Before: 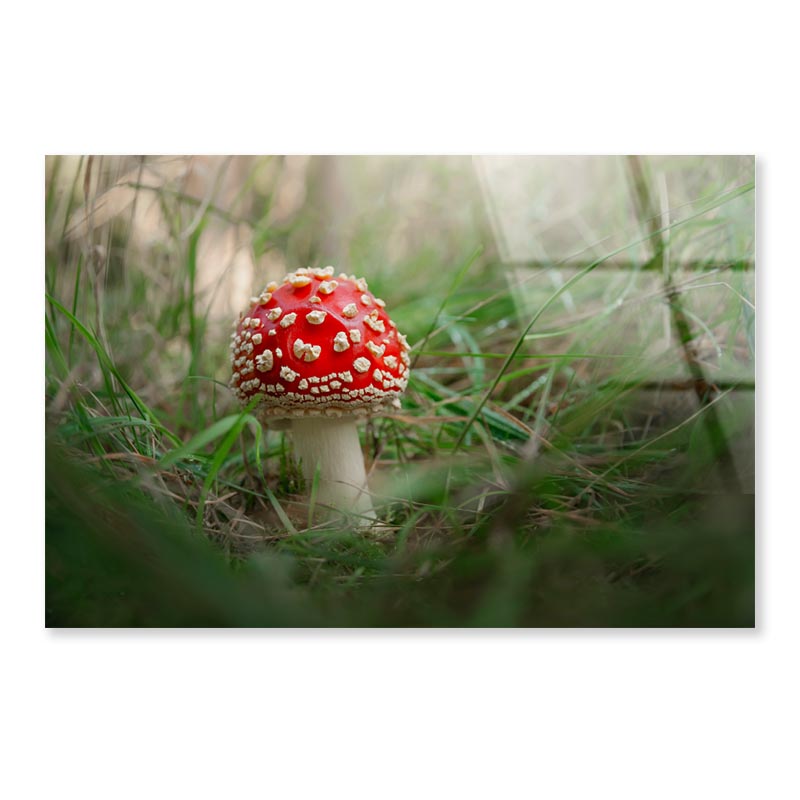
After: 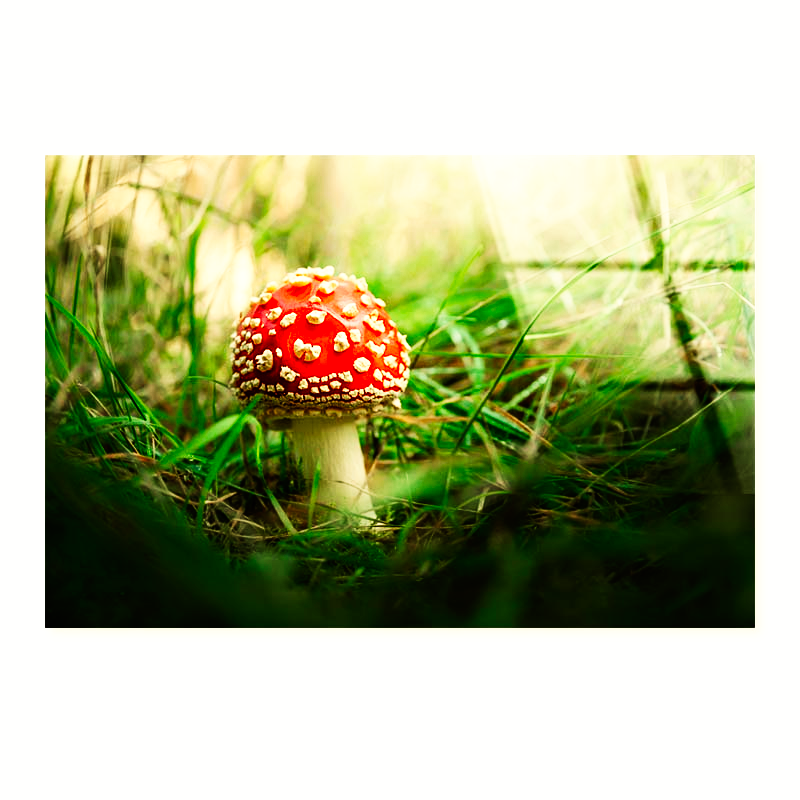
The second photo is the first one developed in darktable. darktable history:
color balance: mode lift, gamma, gain (sRGB), lift [1.014, 0.966, 0.918, 0.87], gamma [0.86, 0.734, 0.918, 0.976], gain [1.063, 1.13, 1.063, 0.86]
base curve: curves: ch0 [(0, 0) (0.007, 0.004) (0.027, 0.03) (0.046, 0.07) (0.207, 0.54) (0.442, 0.872) (0.673, 0.972) (1, 1)], preserve colors none
